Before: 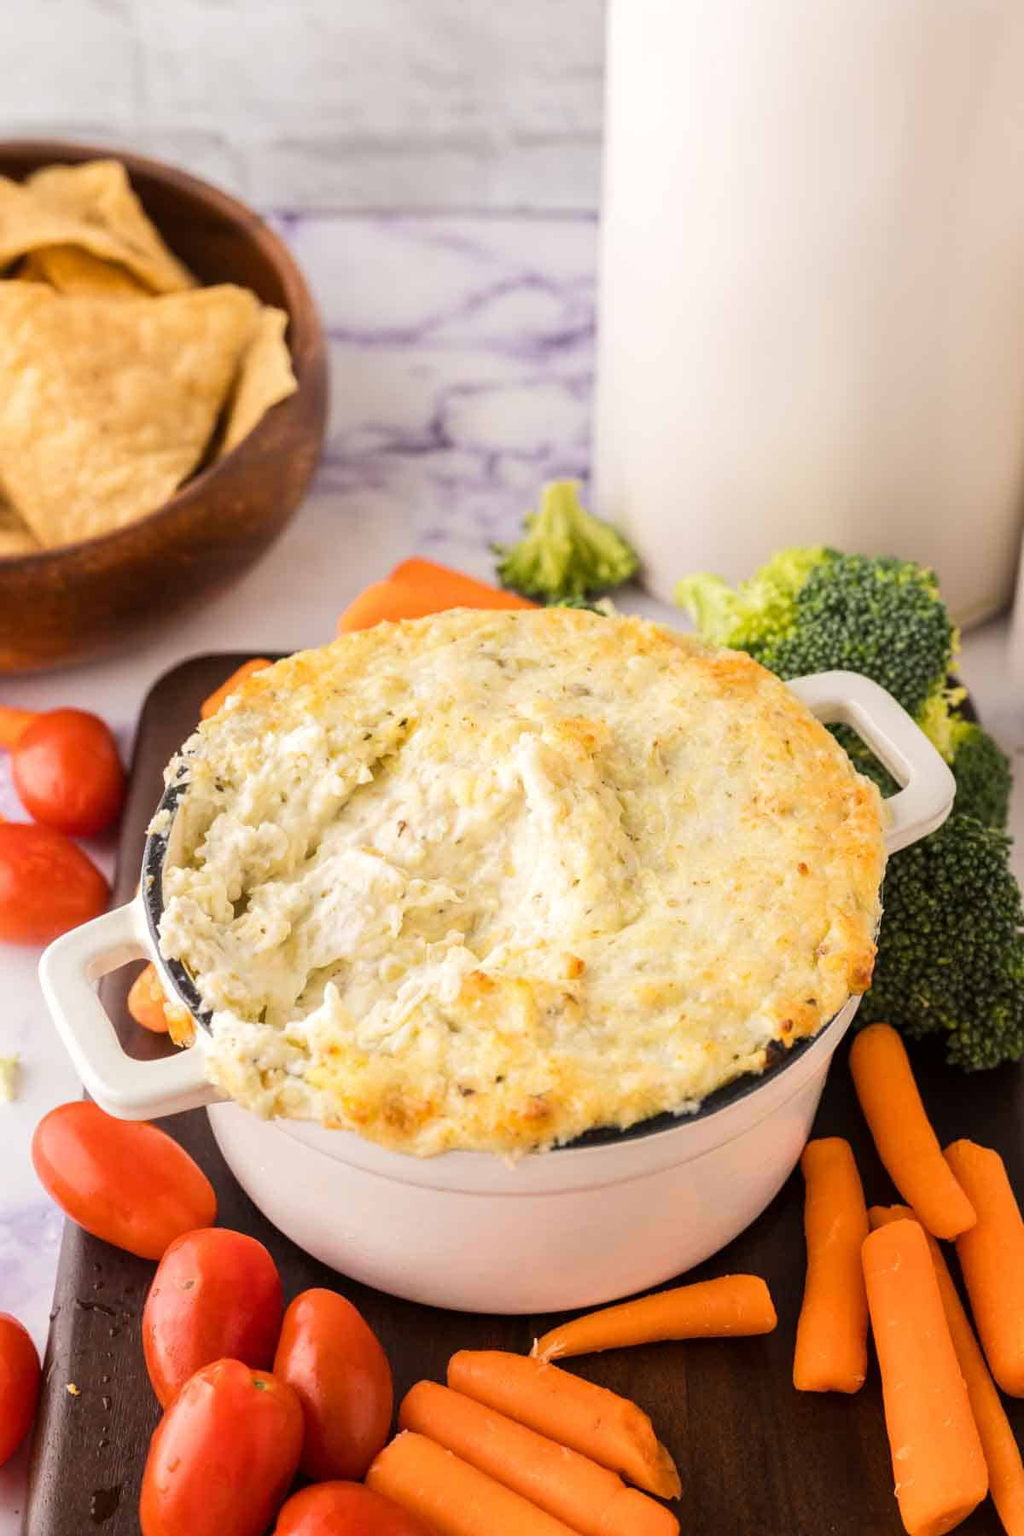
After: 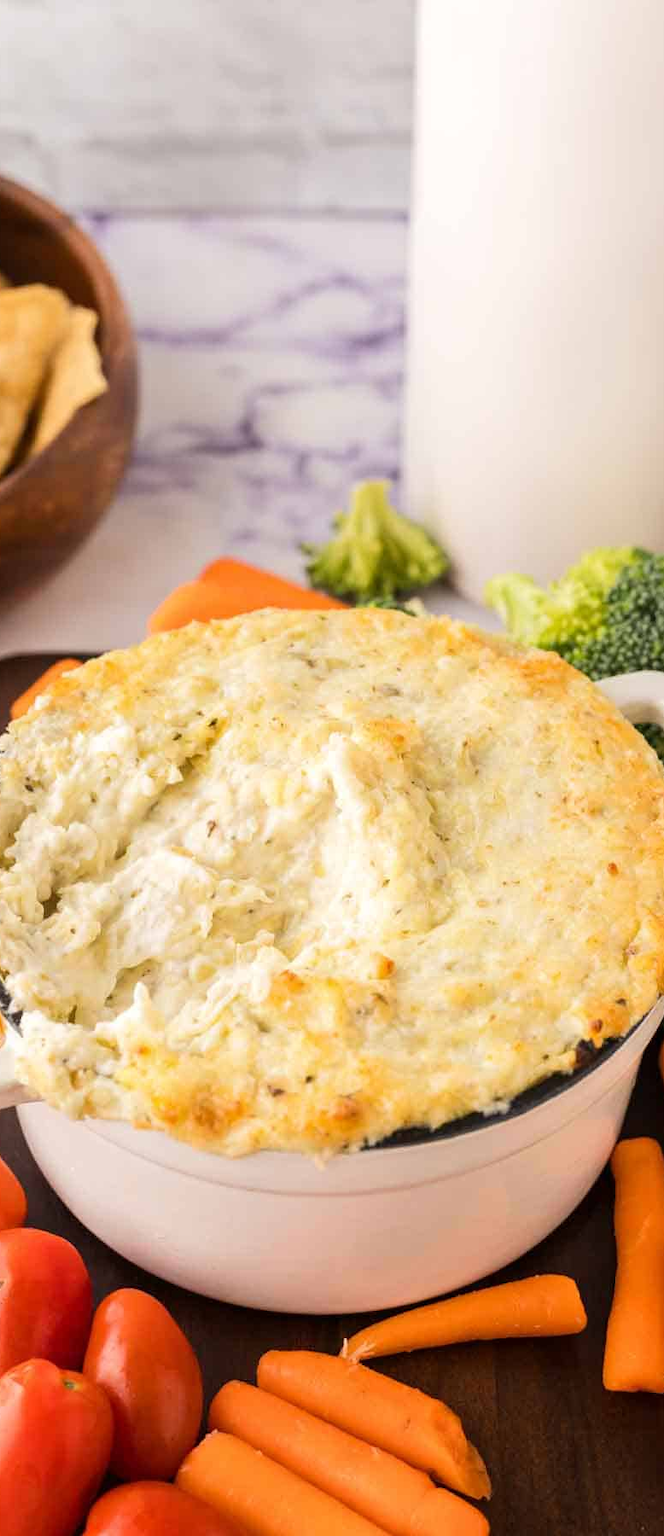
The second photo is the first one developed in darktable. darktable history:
crop and rotate: left 18.649%, right 16.42%
